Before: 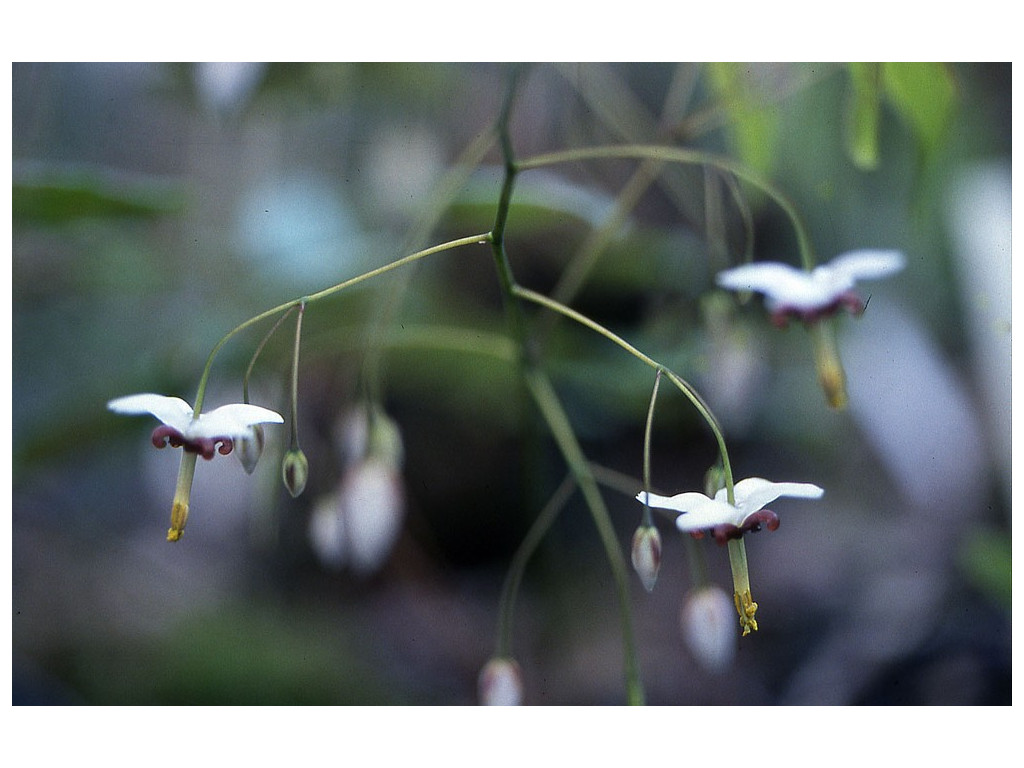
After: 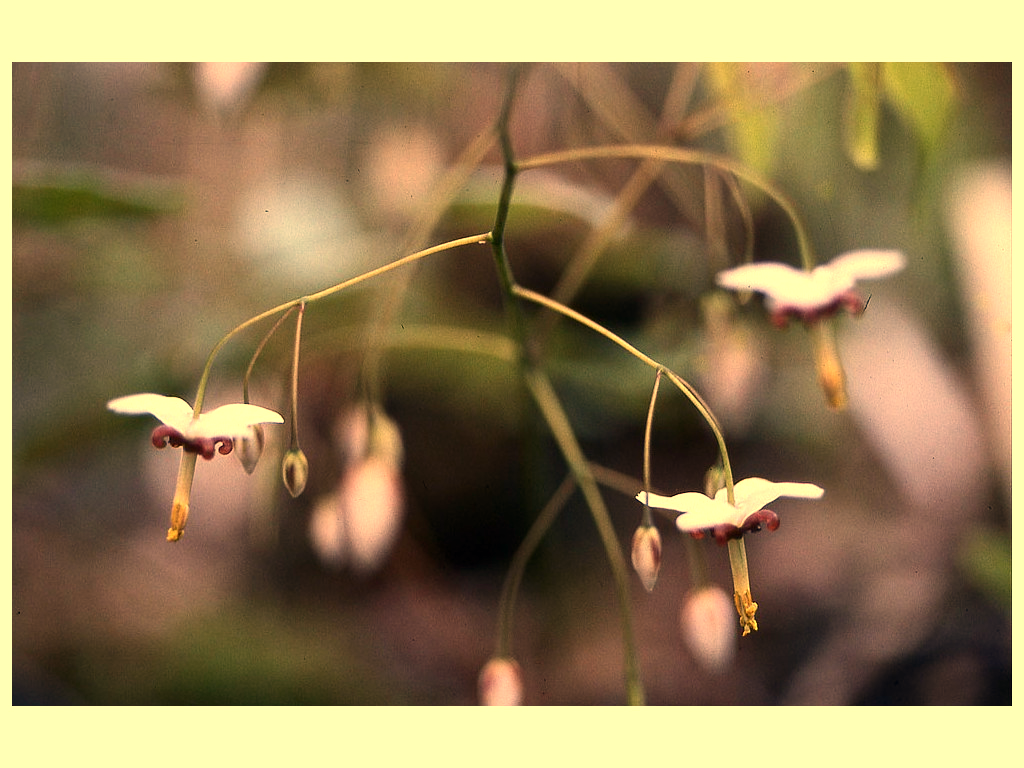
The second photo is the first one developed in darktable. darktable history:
white balance: red 1.467, blue 0.684
contrast brightness saturation: contrast 0.14
exposure: exposure 0.29 EV, compensate highlight preservation false
